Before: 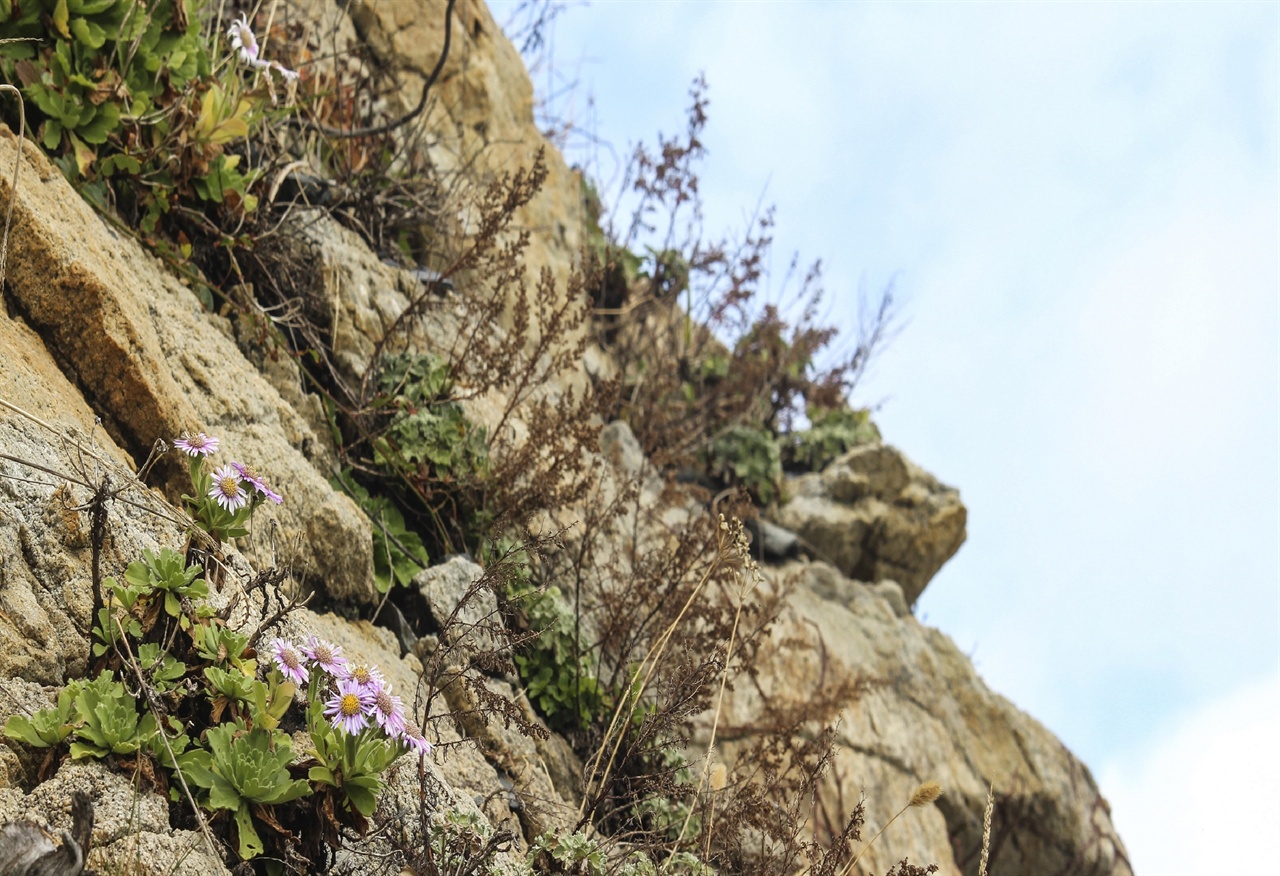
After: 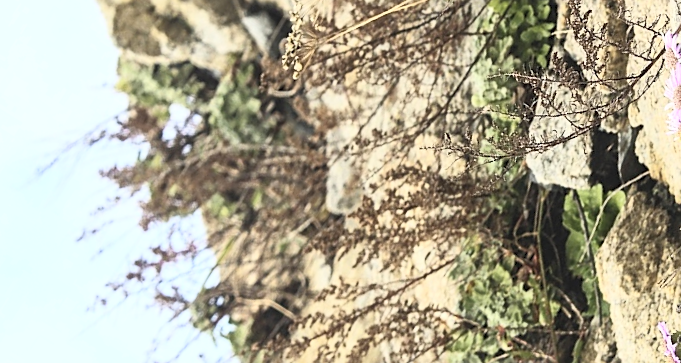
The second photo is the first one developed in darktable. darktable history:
sharpen: amount 0.544
contrast brightness saturation: contrast 0.379, brightness 0.536
crop and rotate: angle 147.89°, left 9.135%, top 15.651%, right 4.363%, bottom 16.978%
